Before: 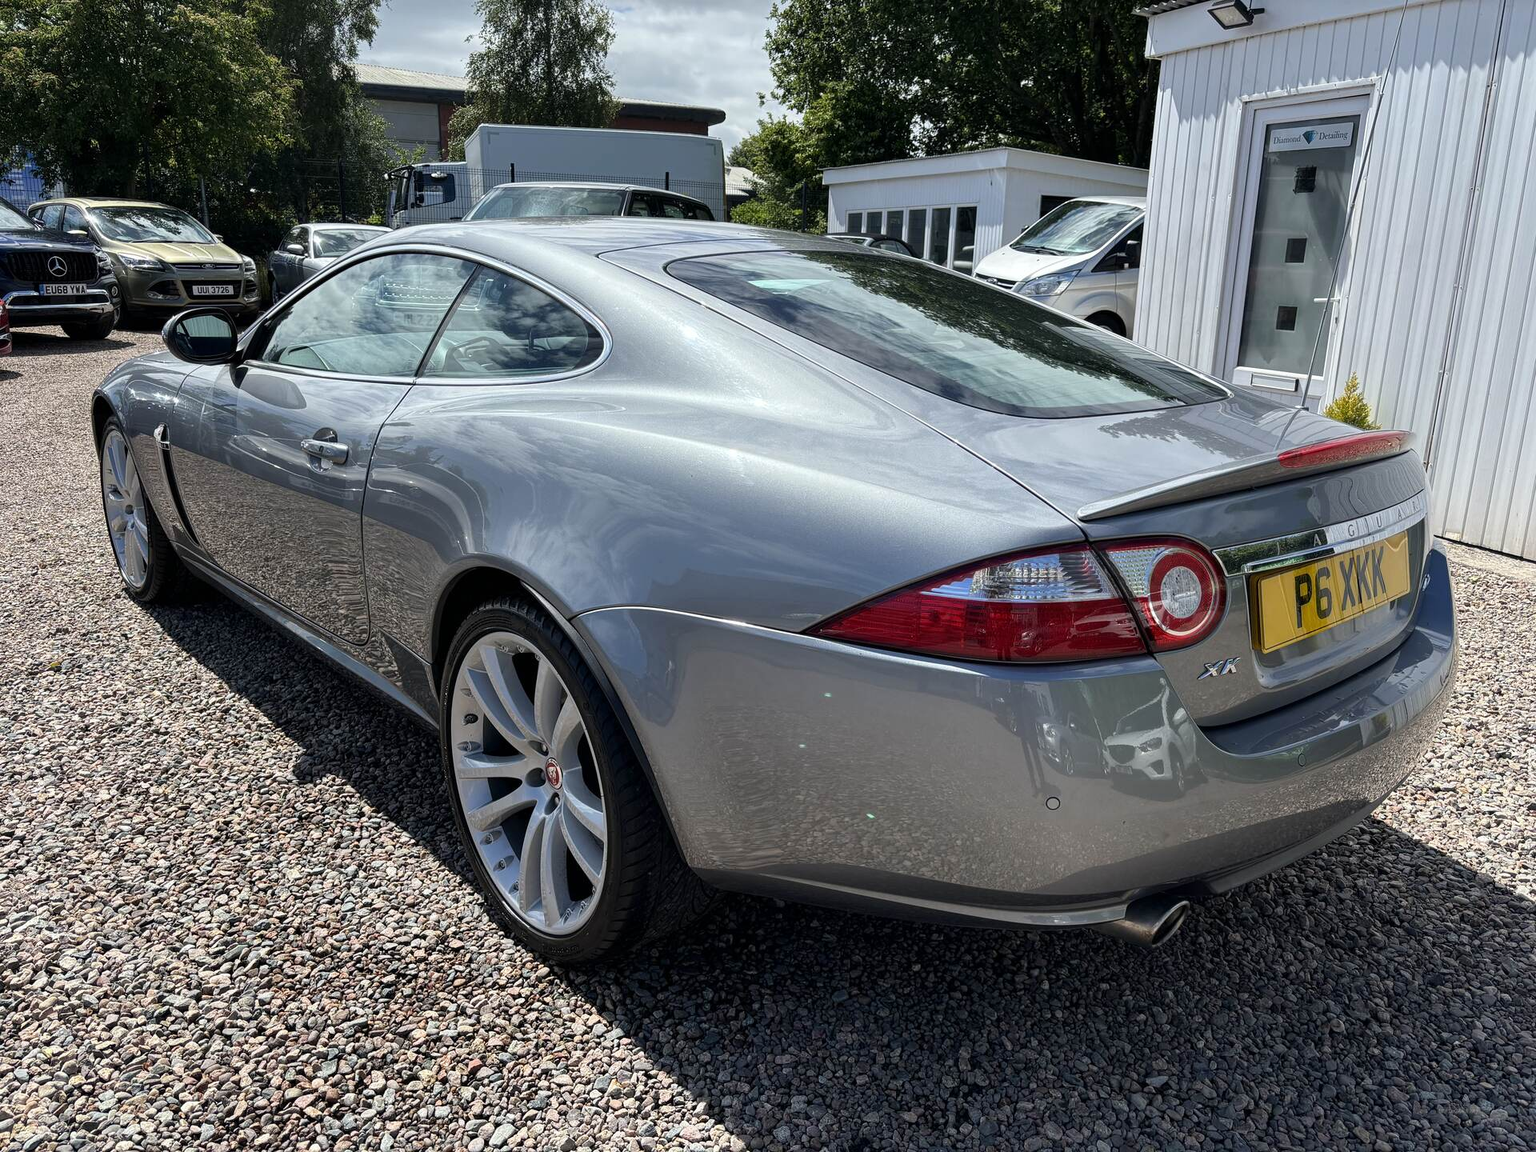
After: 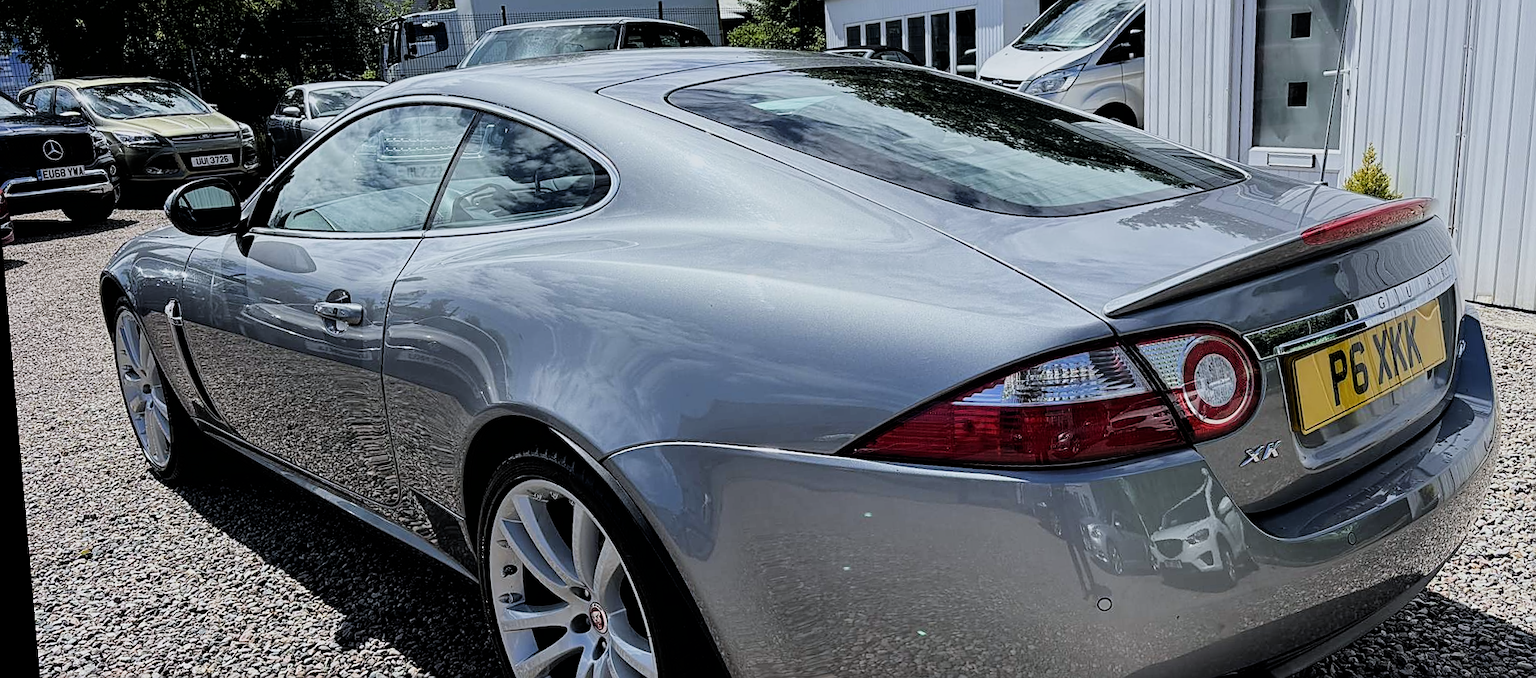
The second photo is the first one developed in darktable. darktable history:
rotate and perspective: rotation -4.98°, automatic cropping off
white balance: red 0.976, blue 1.04
filmic rgb: black relative exposure -5 EV, hardness 2.88, contrast 1.2
sharpen: on, module defaults
crop: left 1.744%, top 19.225%, right 5.069%, bottom 28.357%
